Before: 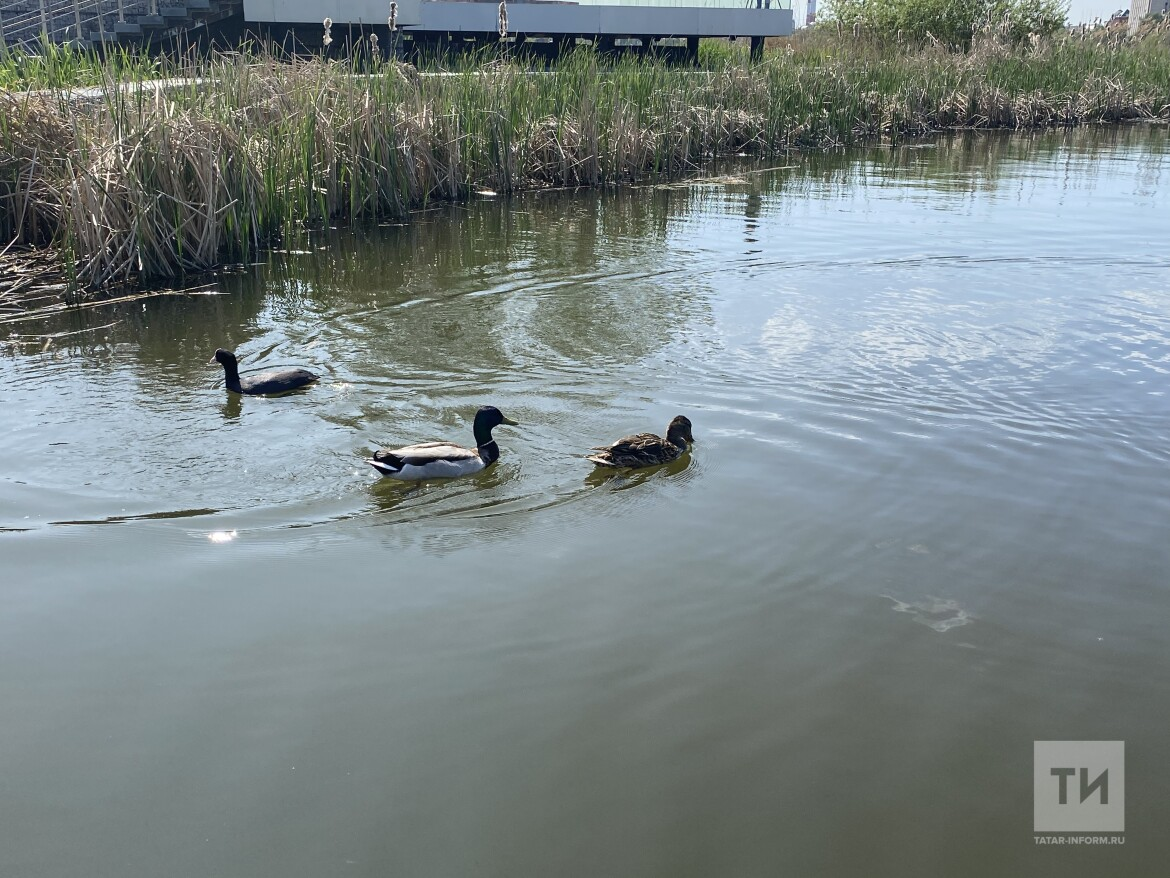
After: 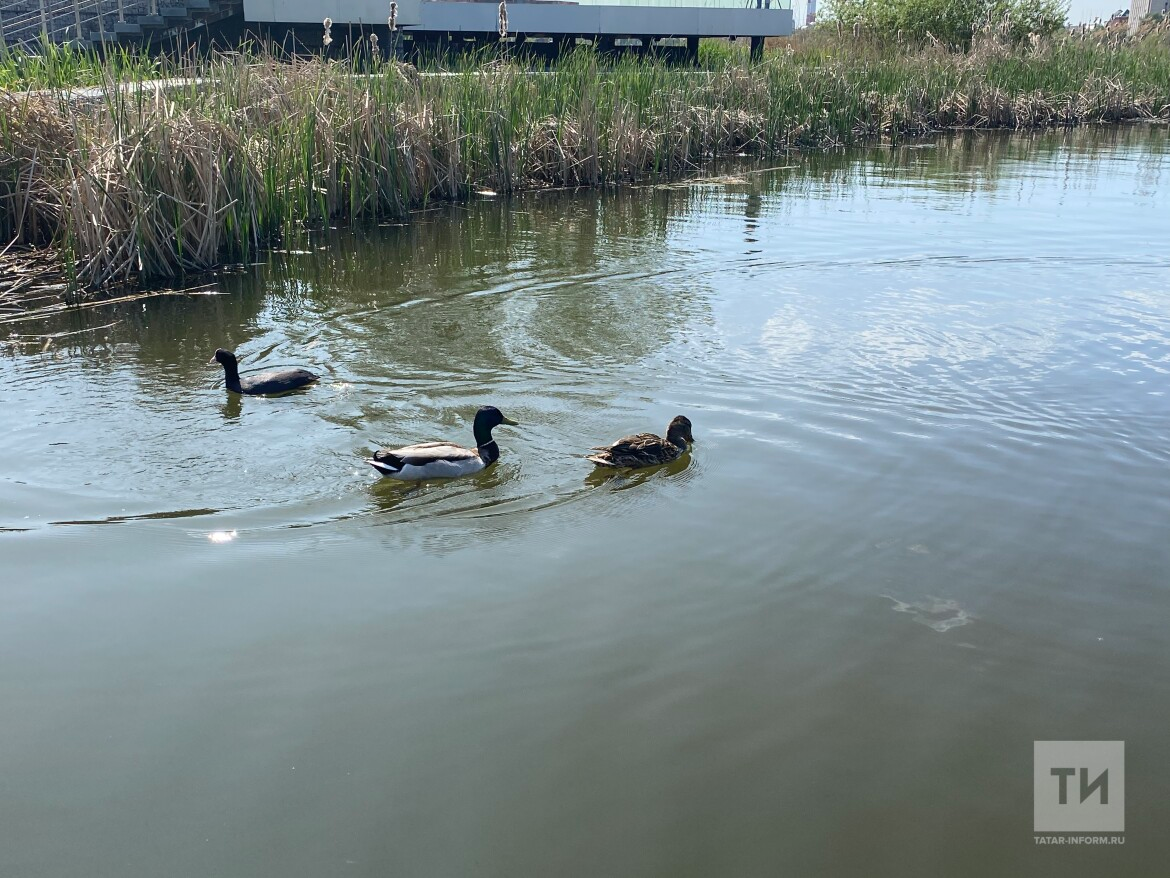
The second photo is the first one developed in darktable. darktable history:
shadows and highlights: shadows -22.98, highlights 47.09, soften with gaussian
color calibration: illuminant same as pipeline (D50), adaptation none (bypass), x 0.332, y 0.334, temperature 5004.04 K
